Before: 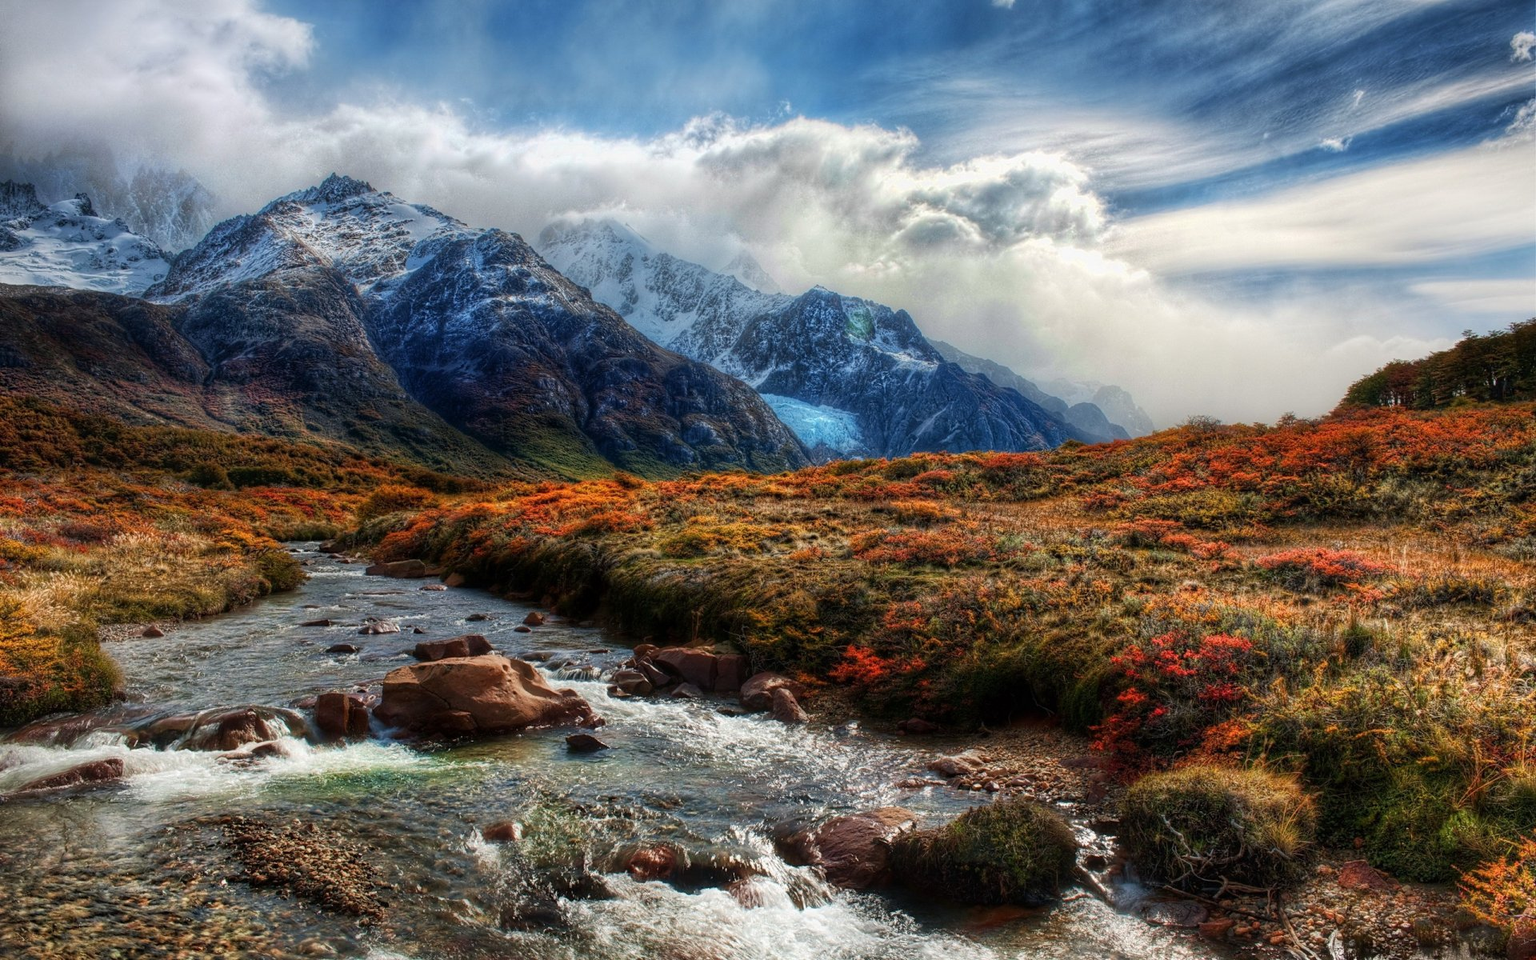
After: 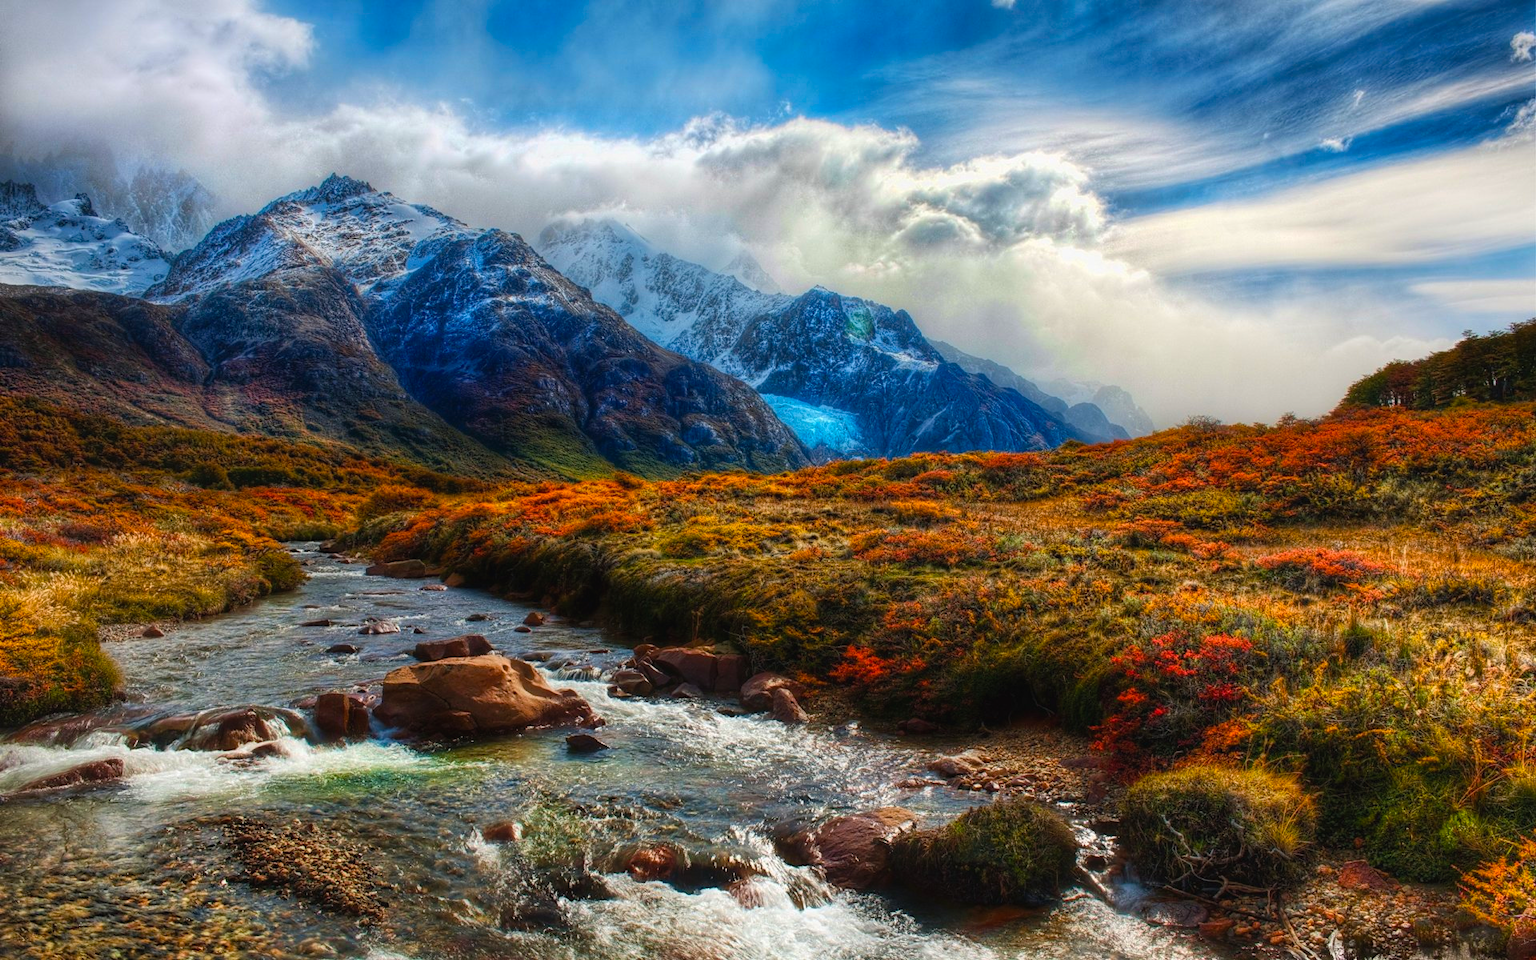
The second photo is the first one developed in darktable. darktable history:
base curve: preserve colors none
color balance rgb: global offset › luminance 0.257%, global offset › hue 172.27°, linear chroma grading › global chroma 33.907%, perceptual saturation grading › global saturation 0.293%, global vibrance 20%
